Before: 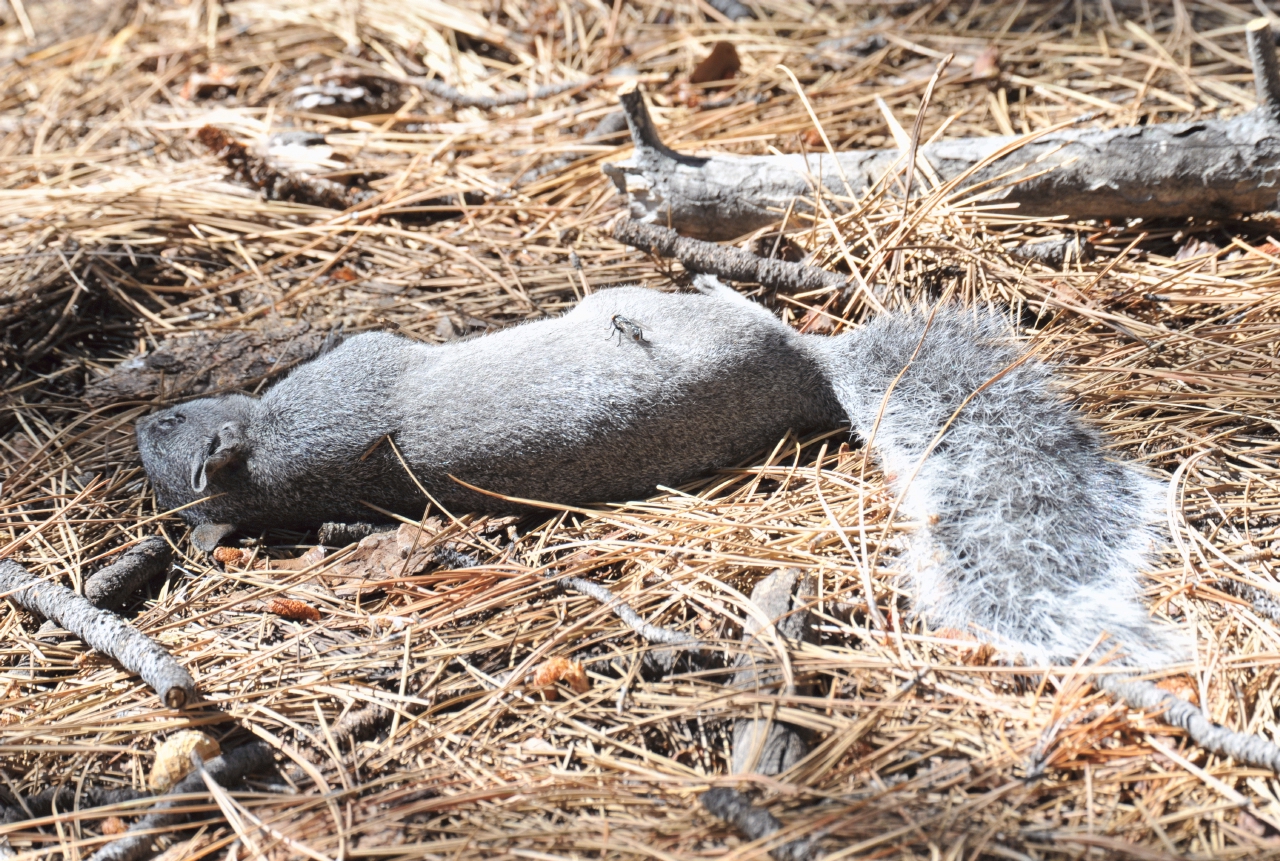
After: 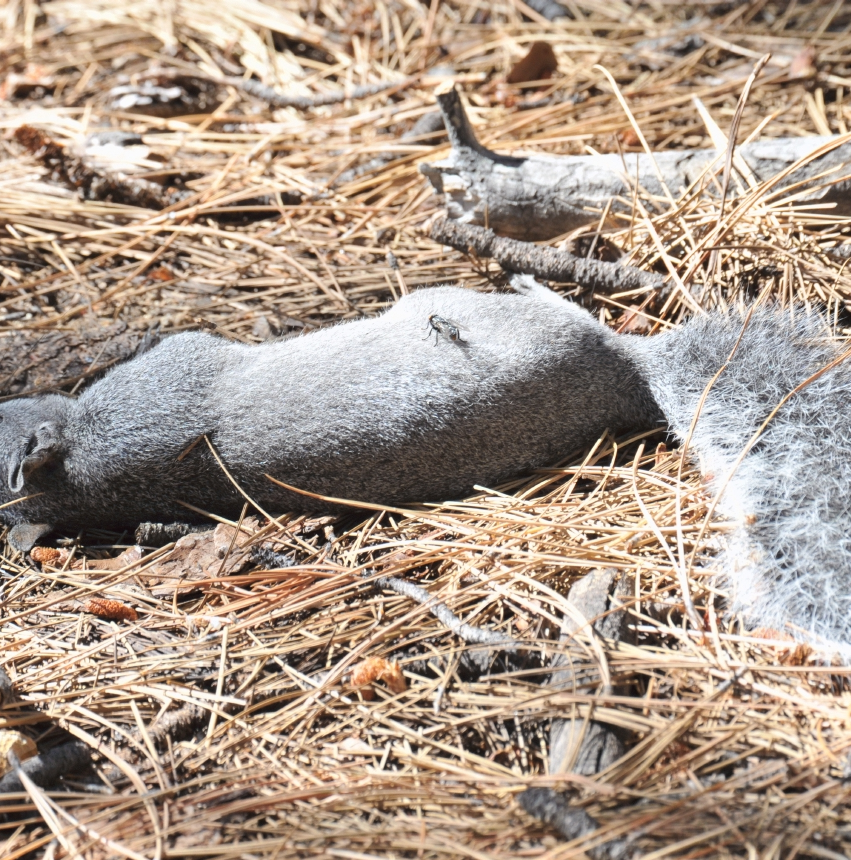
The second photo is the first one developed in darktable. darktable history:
crop and rotate: left 14.31%, right 19.186%
